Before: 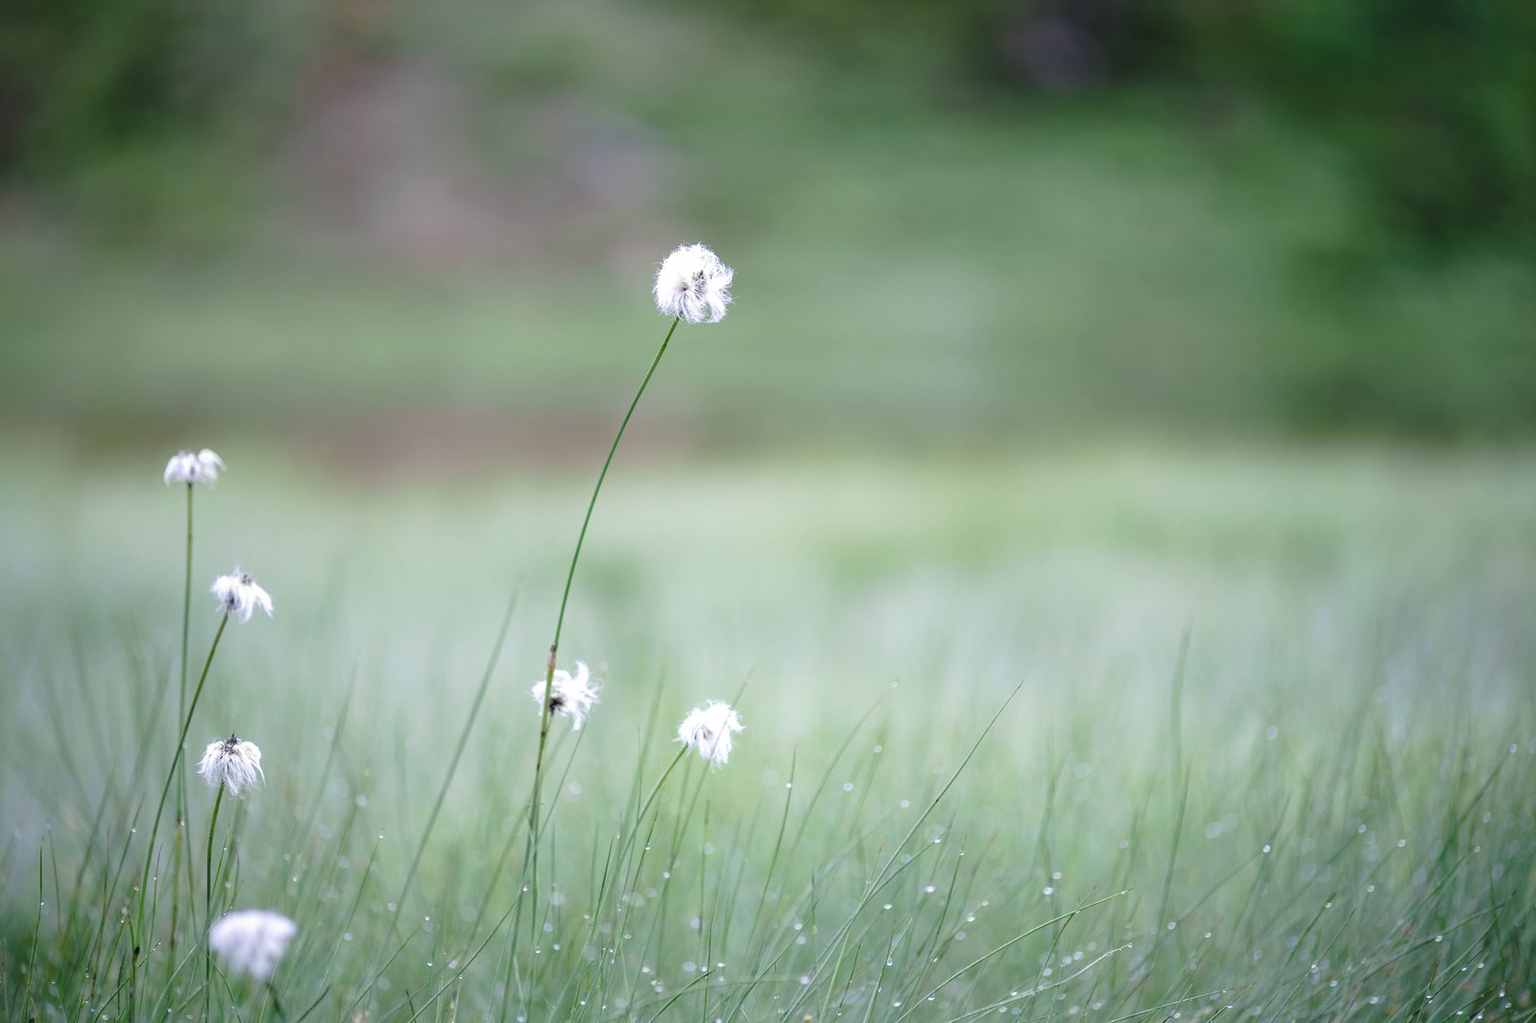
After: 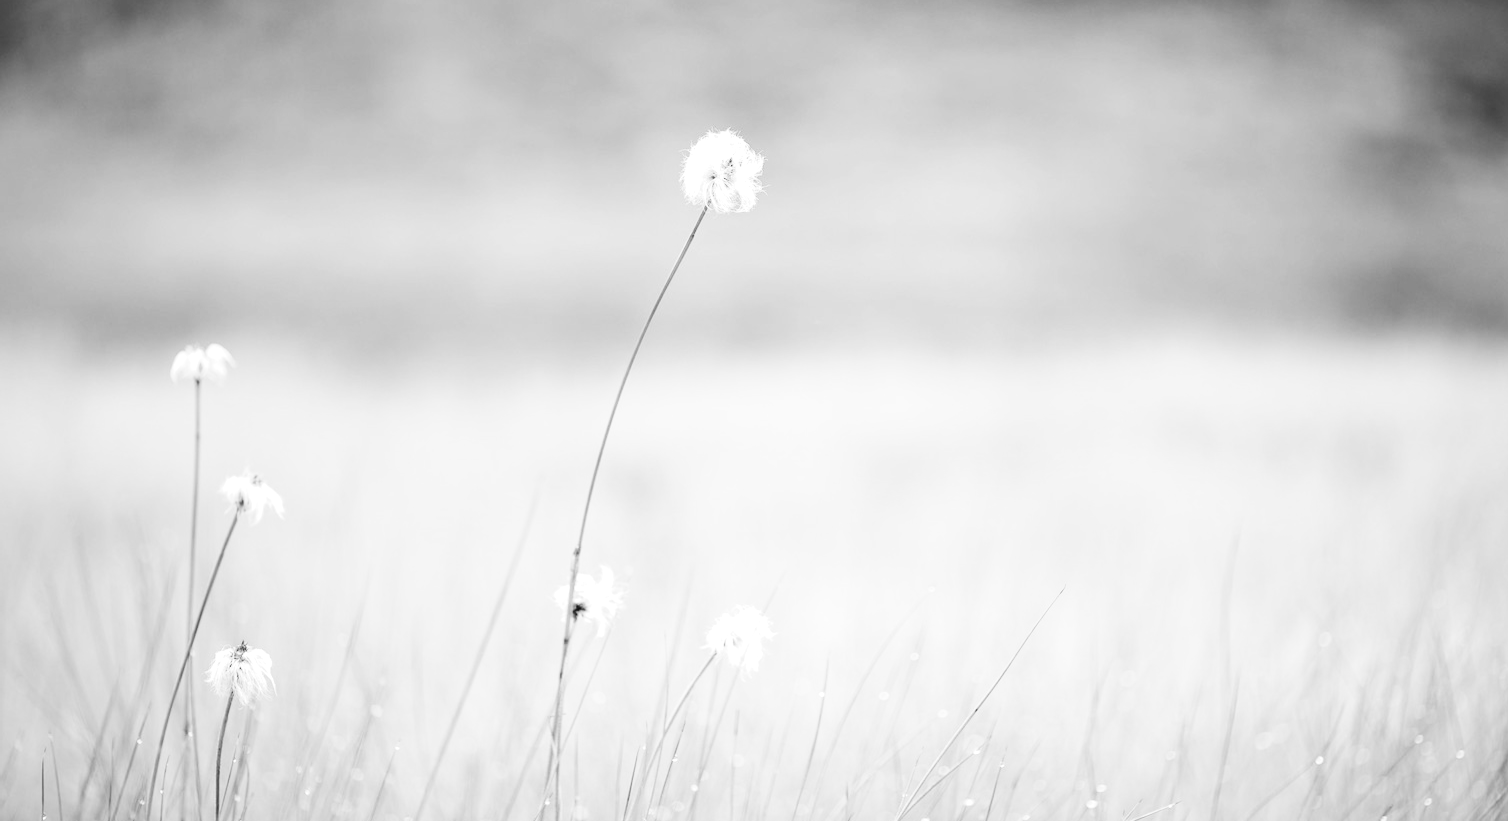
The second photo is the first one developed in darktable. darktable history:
tone curve: curves: ch0 [(0, 0) (0.051, 0.047) (0.102, 0.099) (0.228, 0.262) (0.446, 0.527) (0.695, 0.778) (0.908, 0.946) (1, 1)]; ch1 [(0, 0) (0.339, 0.298) (0.402, 0.363) (0.453, 0.413) (0.485, 0.469) (0.494, 0.493) (0.504, 0.501) (0.525, 0.533) (0.563, 0.591) (0.597, 0.631) (1, 1)]; ch2 [(0, 0) (0.48, 0.48) (0.504, 0.5) (0.539, 0.554) (0.59, 0.628) (0.642, 0.682) (0.824, 0.815) (1, 1)], color space Lab, independent channels, preserve colors none
tone equalizer: on, module defaults
monochrome: a -35.87, b 49.73, size 1.7
exposure: black level correction 0.001, exposure 0.5 EV, compensate exposure bias true, compensate highlight preservation false
crop and rotate: angle 0.03°, top 11.643%, right 5.651%, bottom 11.189%
contrast brightness saturation: contrast 0.2, brightness 0.16, saturation 0.22
